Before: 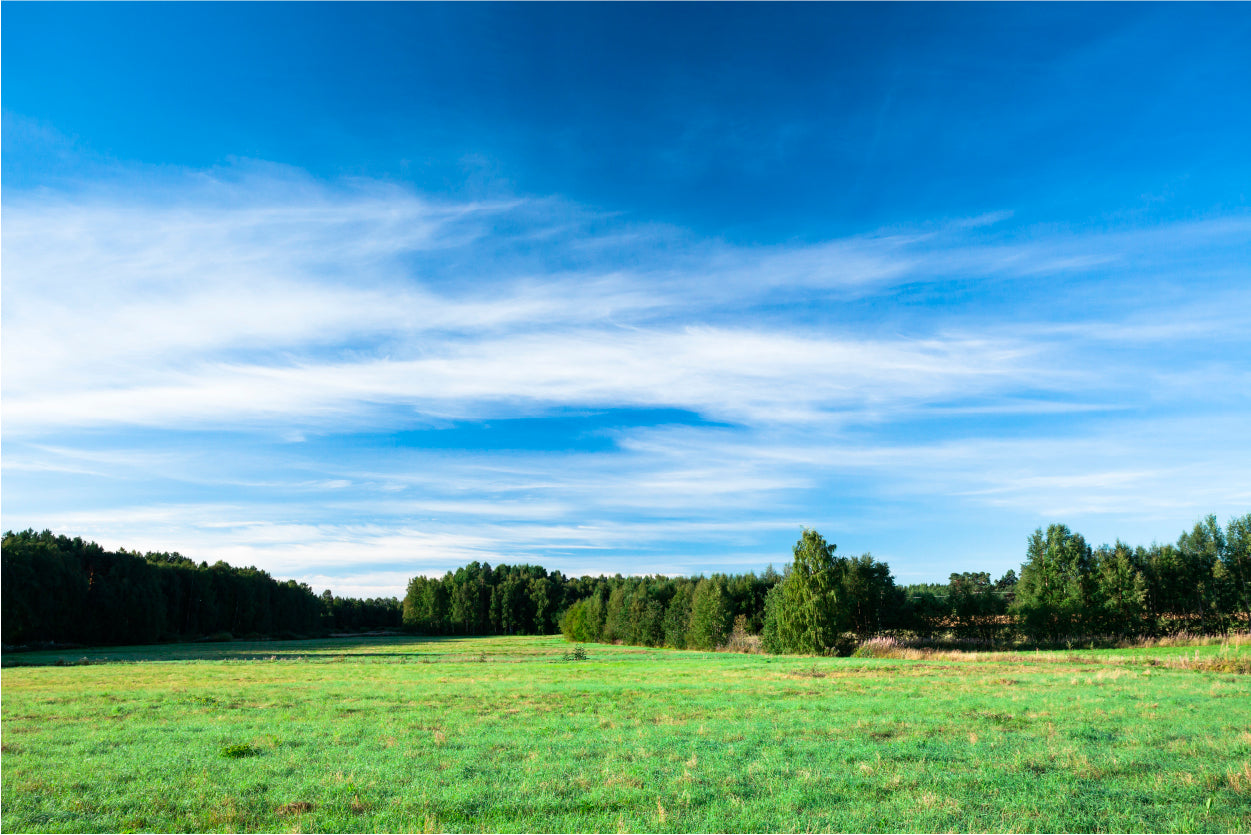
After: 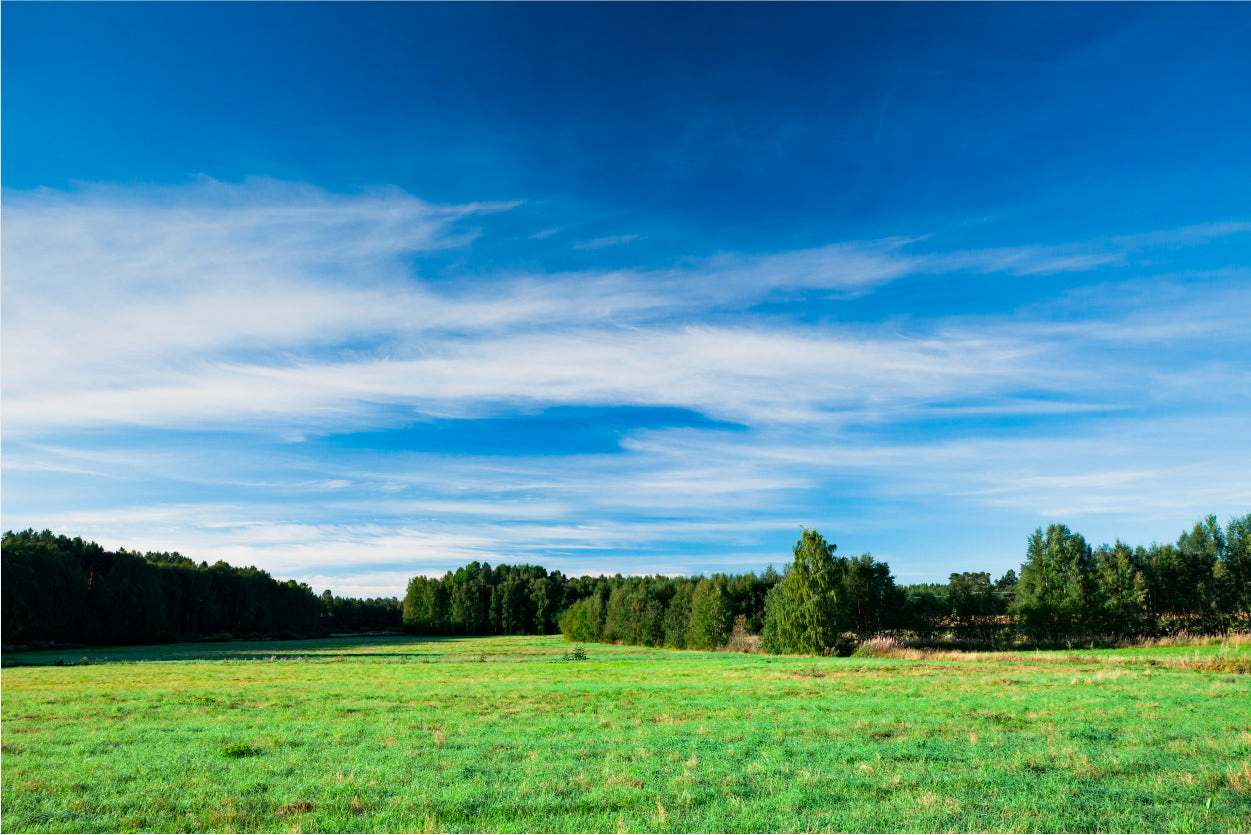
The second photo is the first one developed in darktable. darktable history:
haze removal: strength 0.42, compatibility mode true, adaptive false
graduated density: on, module defaults
